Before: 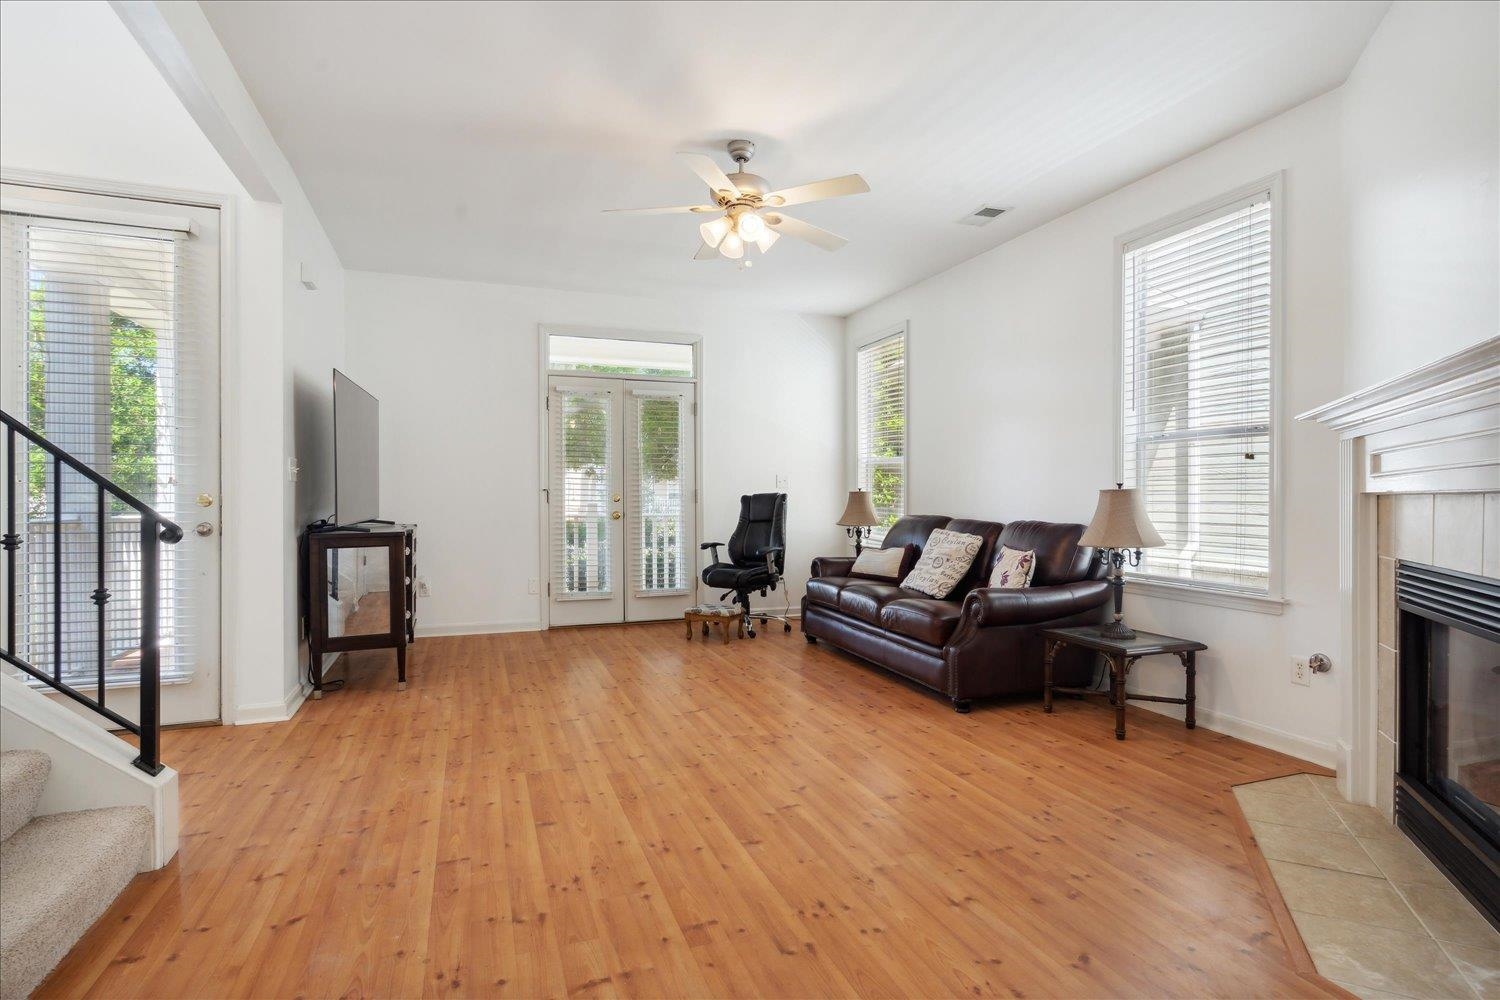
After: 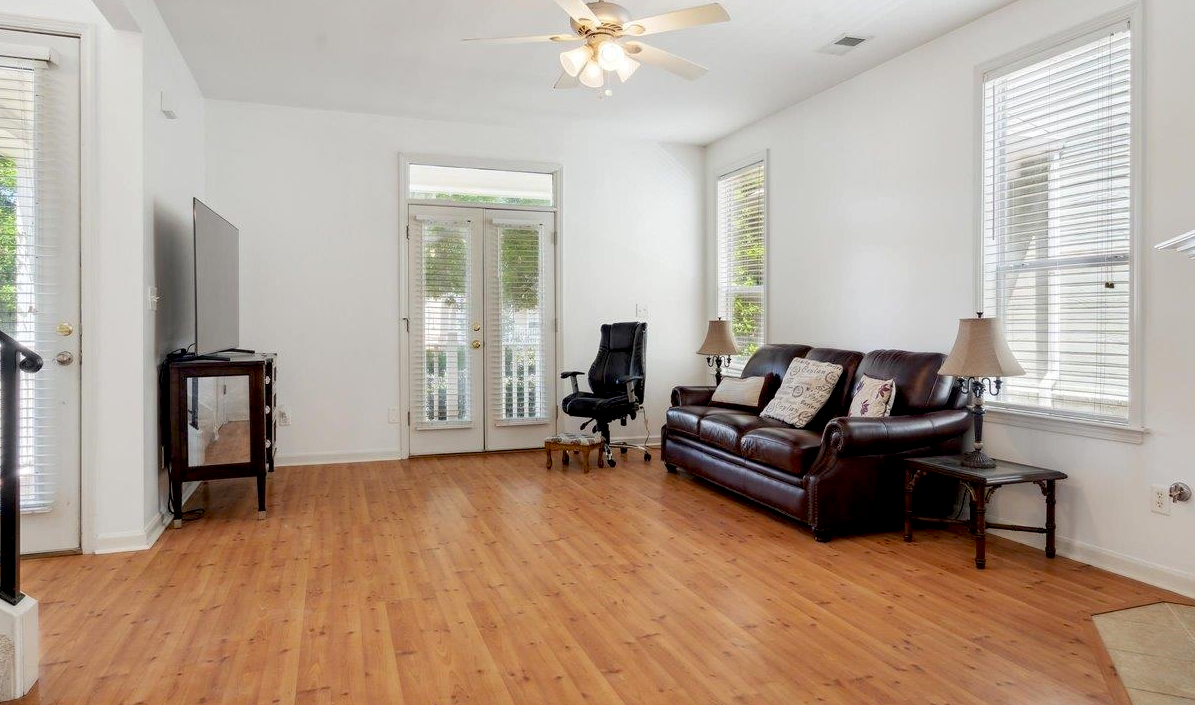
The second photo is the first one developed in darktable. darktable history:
crop: left 9.385%, top 17.127%, right 10.934%, bottom 12.336%
exposure: black level correction 0.01, exposure 0.015 EV, compensate highlight preservation false
